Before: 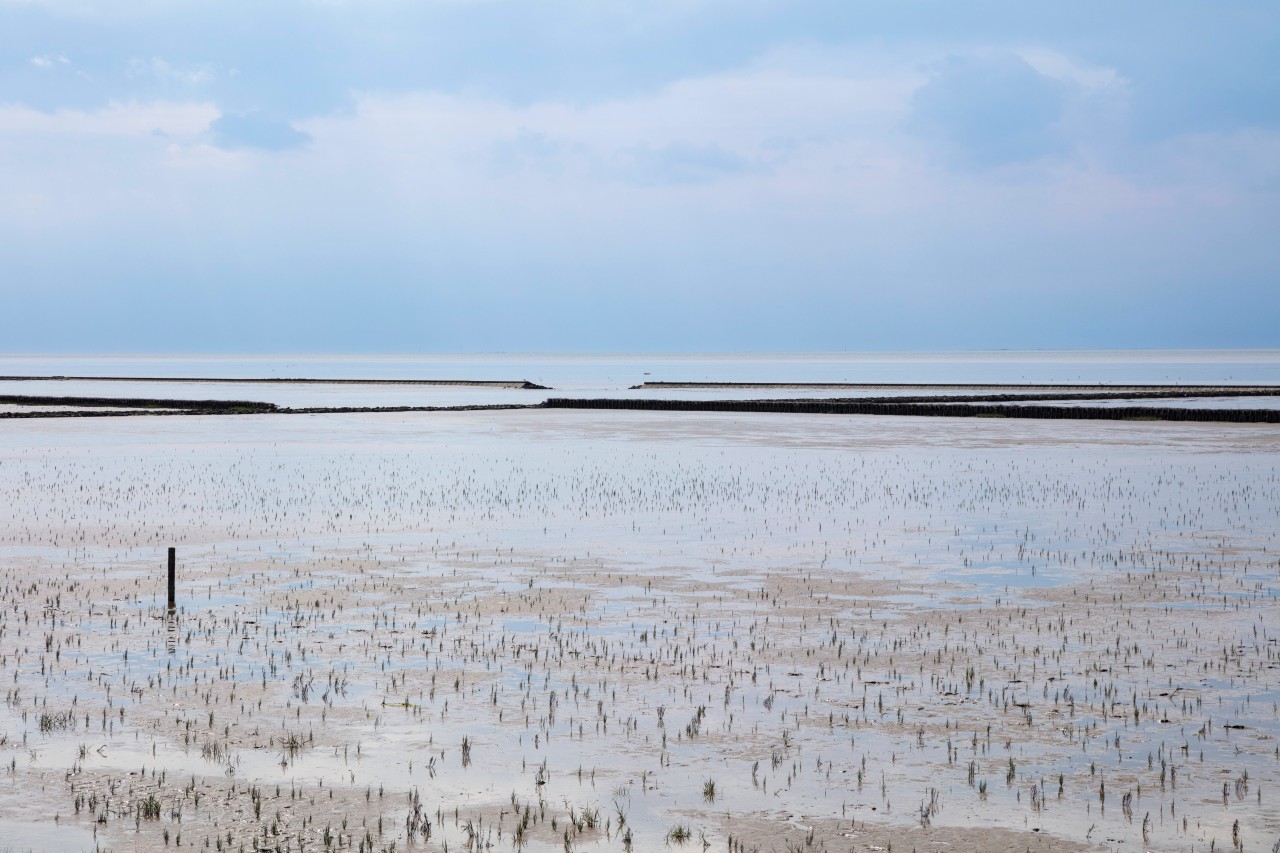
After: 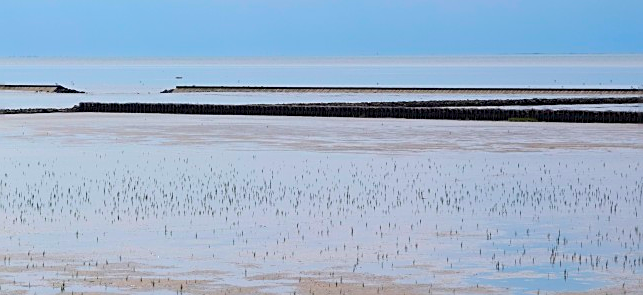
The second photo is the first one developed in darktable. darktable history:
color balance: input saturation 134.34%, contrast -10.04%, contrast fulcrum 19.67%, output saturation 133.51%
crop: left 36.607%, top 34.735%, right 13.146%, bottom 30.611%
sharpen: amount 0.575
exposure: compensate highlight preservation false
